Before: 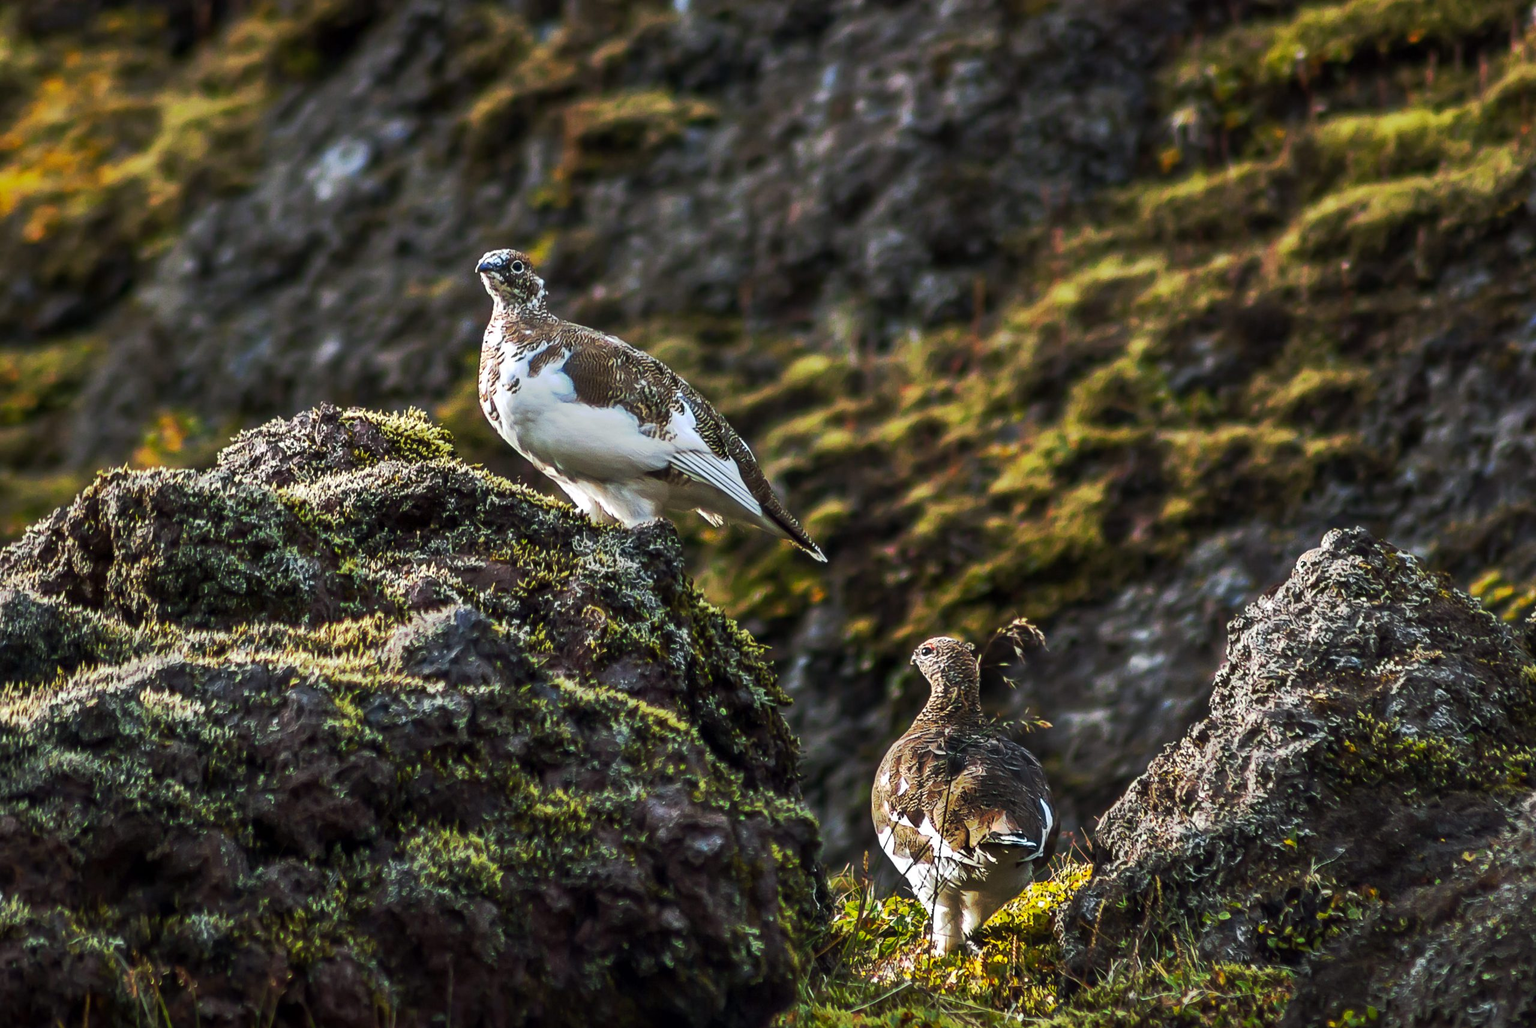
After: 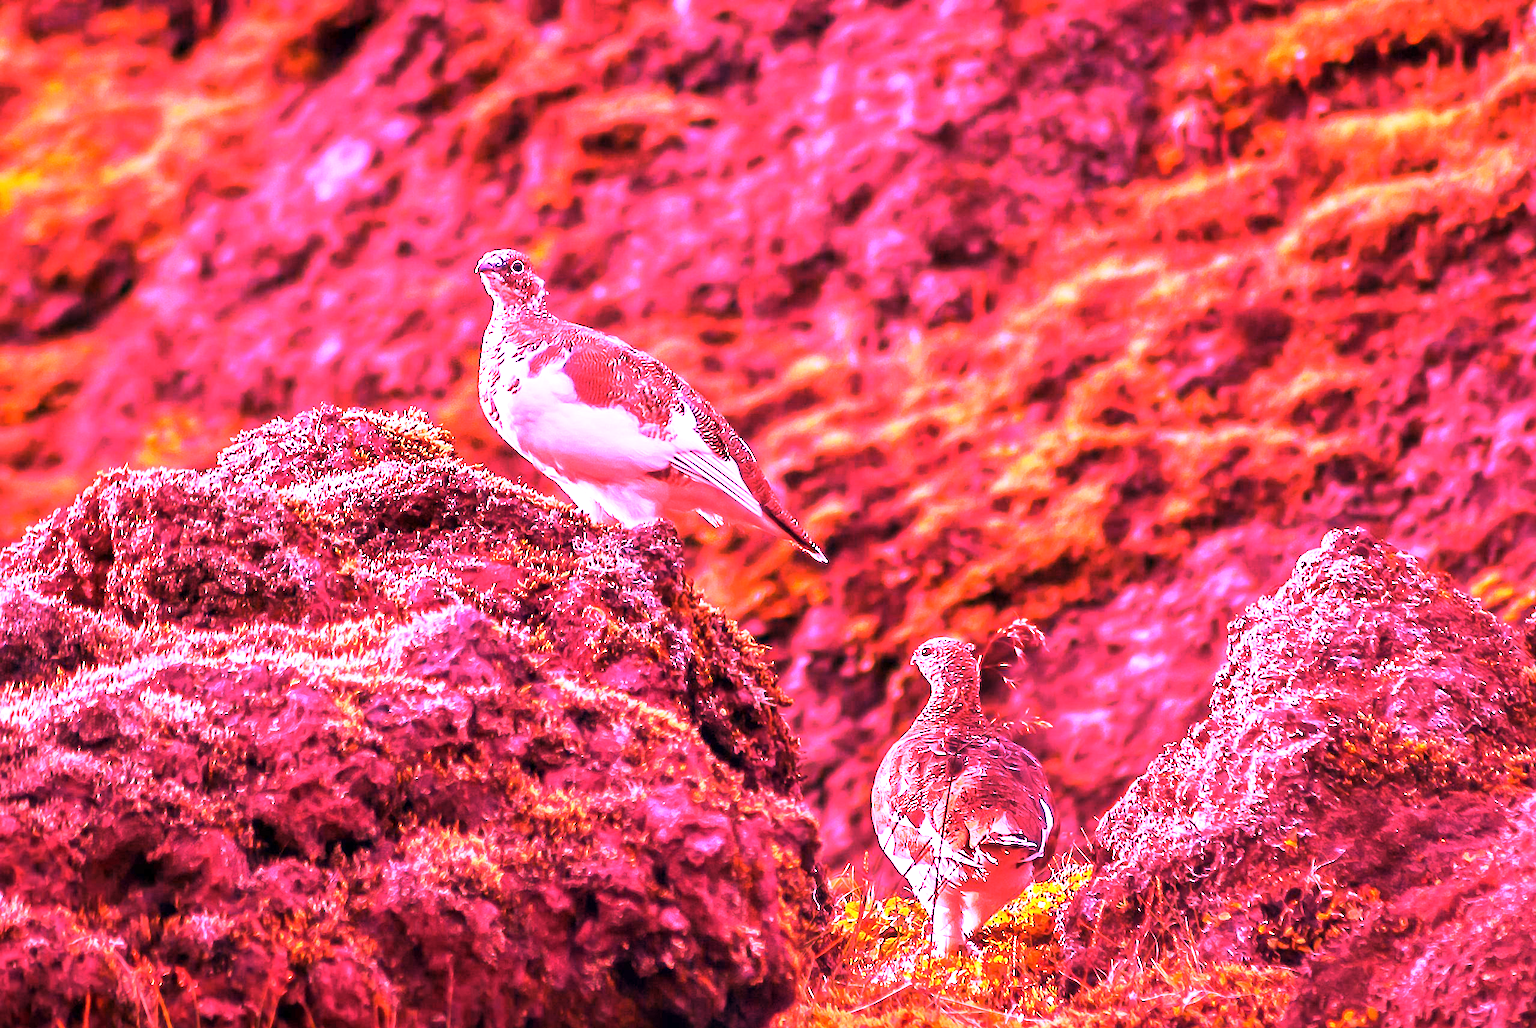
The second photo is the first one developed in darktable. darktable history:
exposure: exposure 0.6 EV, compensate highlight preservation false
white balance: red 4.26, blue 1.802
sharpen: radius 2.883, amount 0.868, threshold 47.523
